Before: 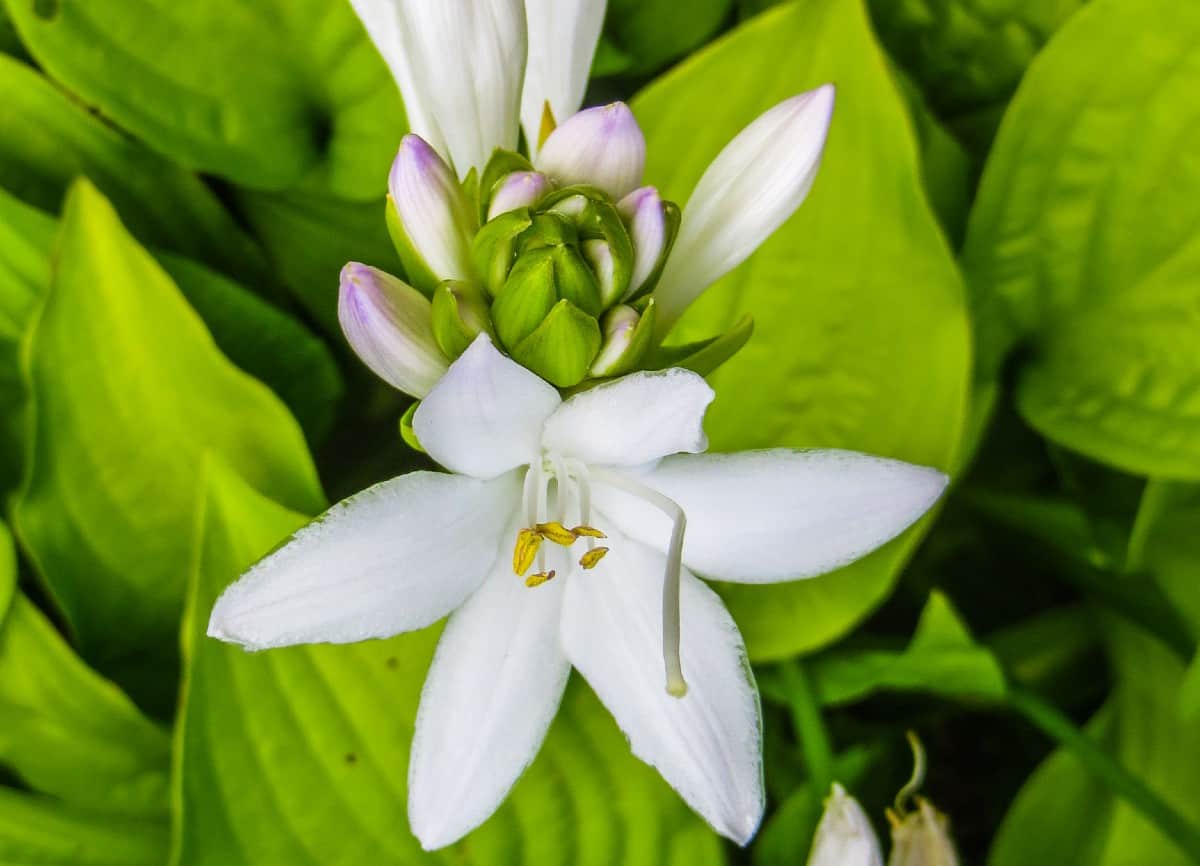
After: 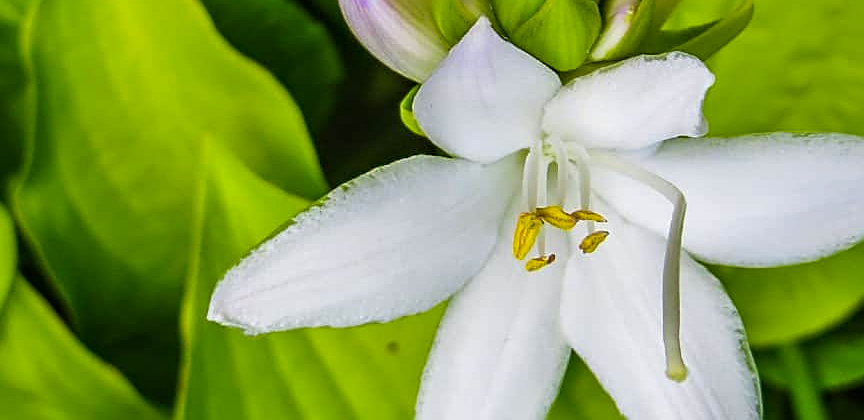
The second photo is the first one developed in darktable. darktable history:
crop: top 36.498%, right 27.964%, bottom 14.995%
exposure: compensate highlight preservation false
haze removal: strength 0.29, distance 0.25, compatibility mode true, adaptive false
sharpen: on, module defaults
